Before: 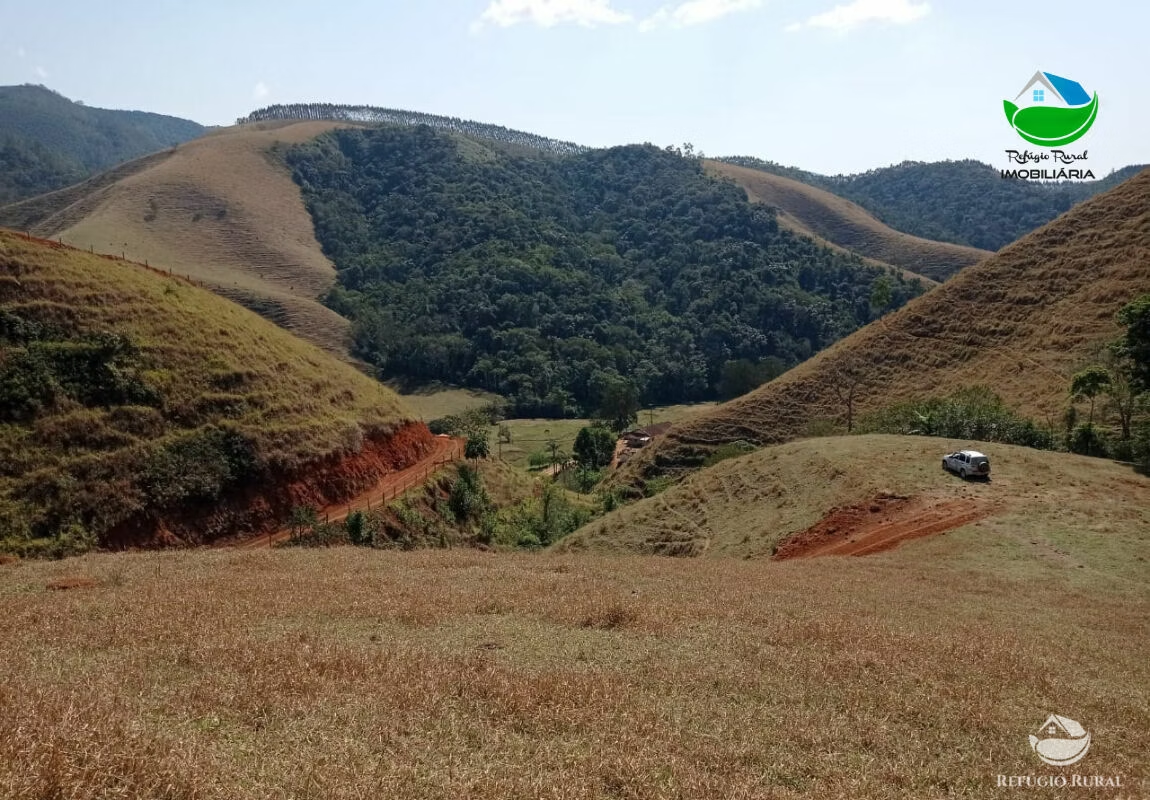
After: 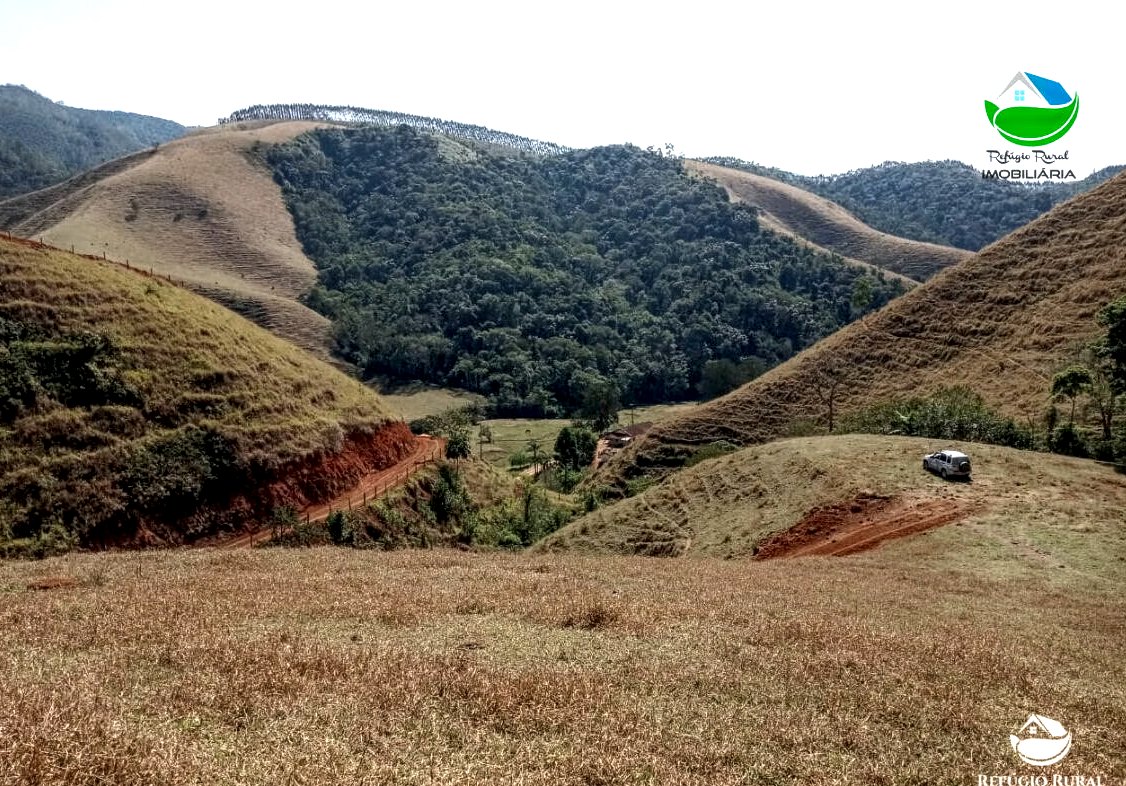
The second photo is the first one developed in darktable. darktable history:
crop: left 1.736%, right 0.288%, bottom 1.728%
tone equalizer: -8 EV 0 EV, -7 EV 0.002 EV, -6 EV -0.005 EV, -5 EV -0.007 EV, -4 EV -0.06 EV, -3 EV -0.198 EV, -2 EV -0.294 EV, -1 EV 0.108 EV, +0 EV 0.309 EV
local contrast: highlights 78%, shadows 56%, detail 174%, midtone range 0.425
exposure: exposure 0.408 EV, compensate highlight preservation false
